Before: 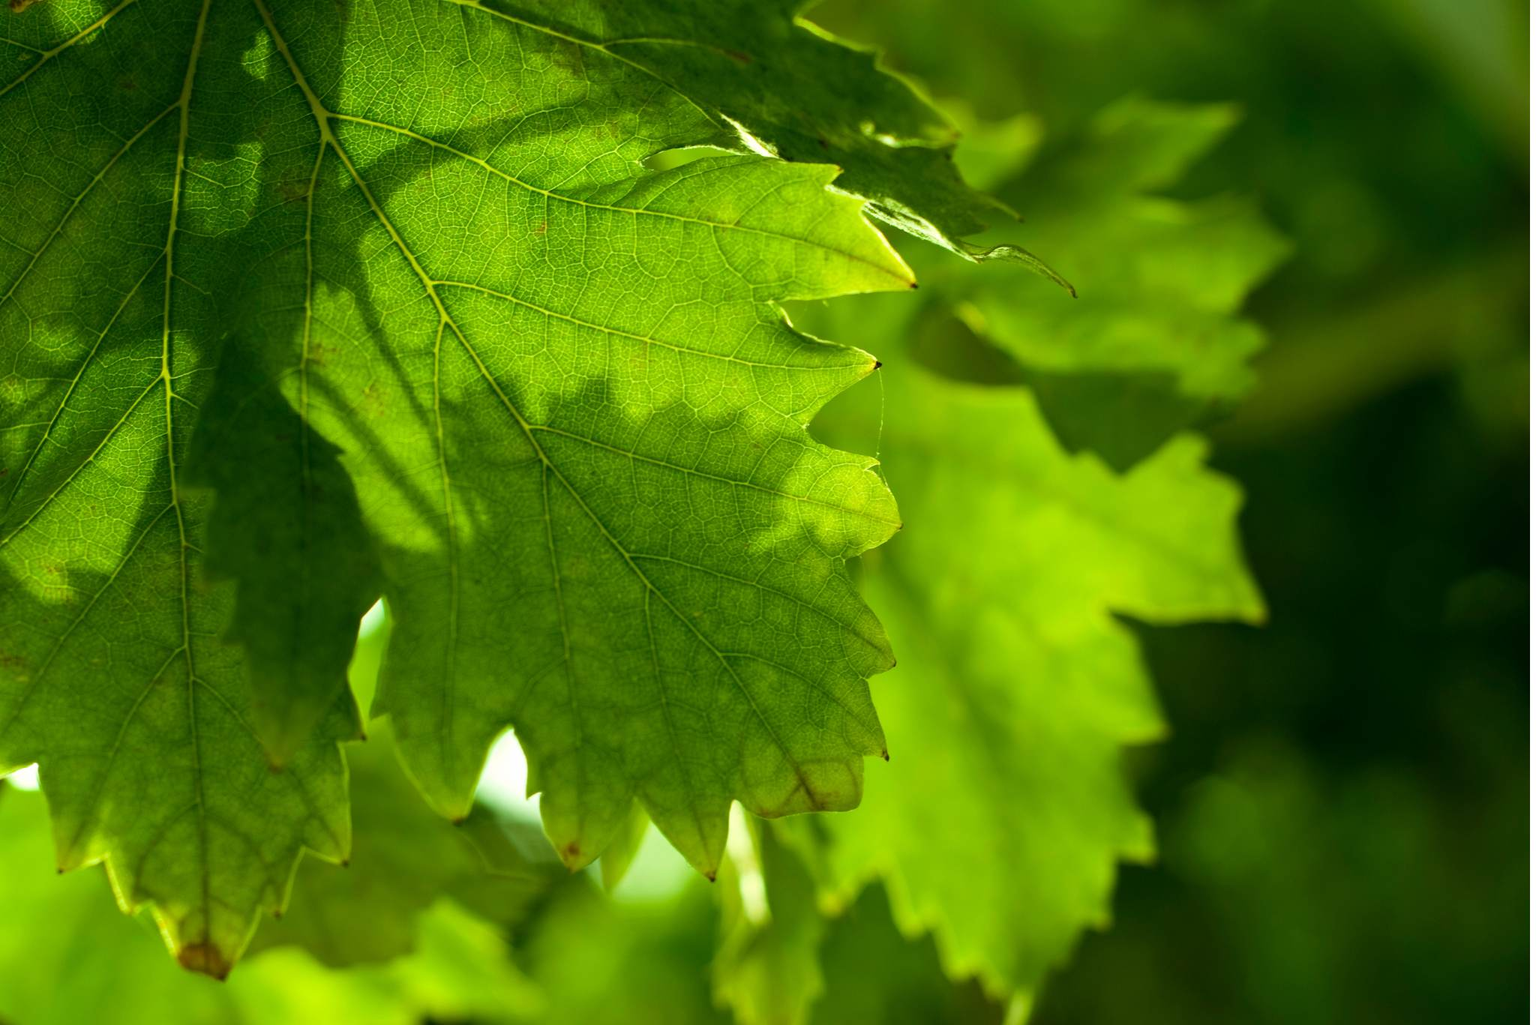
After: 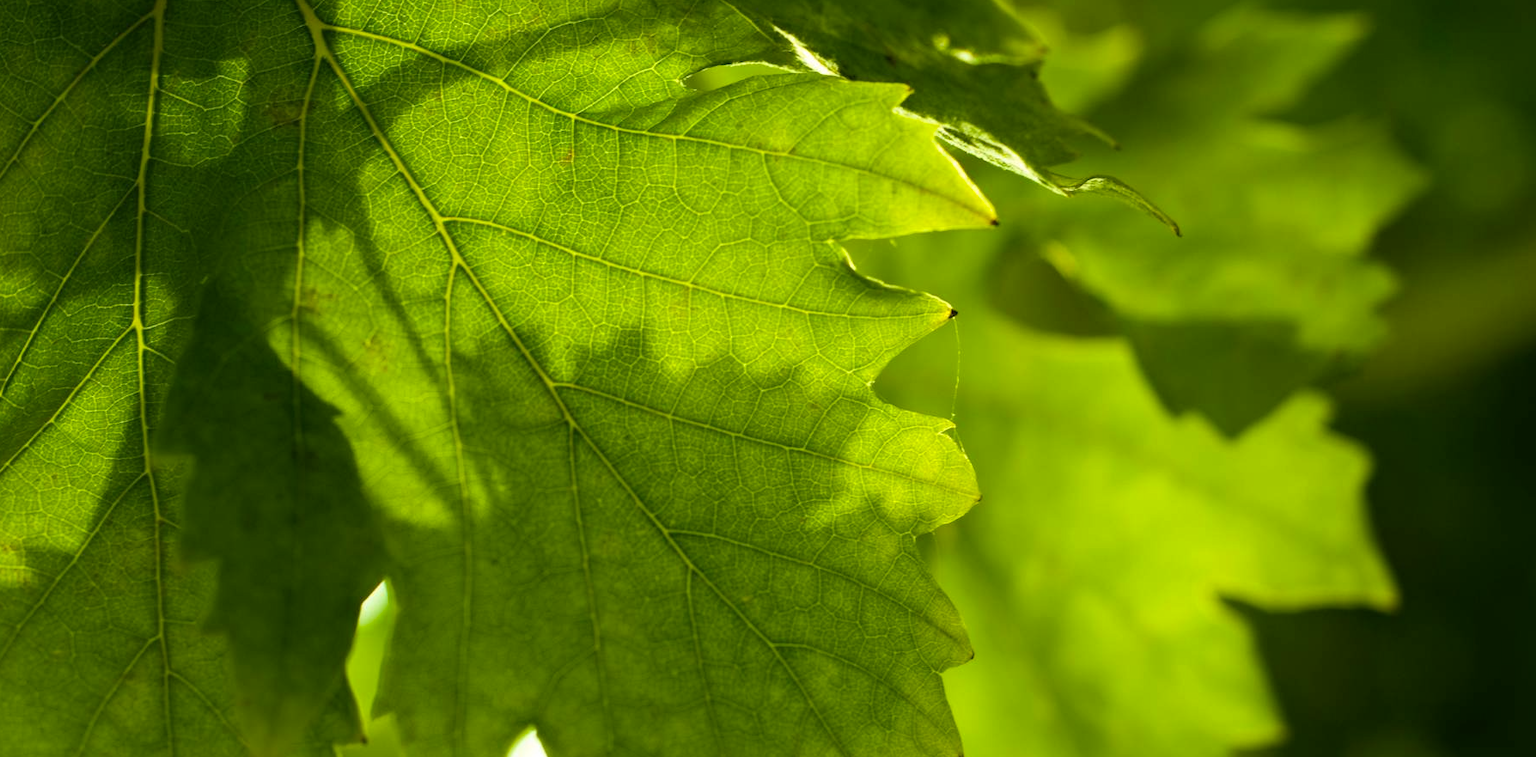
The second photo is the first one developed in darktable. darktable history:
crop: left 3.015%, top 8.969%, right 9.647%, bottom 26.457%
color contrast: green-magenta contrast 0.8, blue-yellow contrast 1.1, unbound 0
